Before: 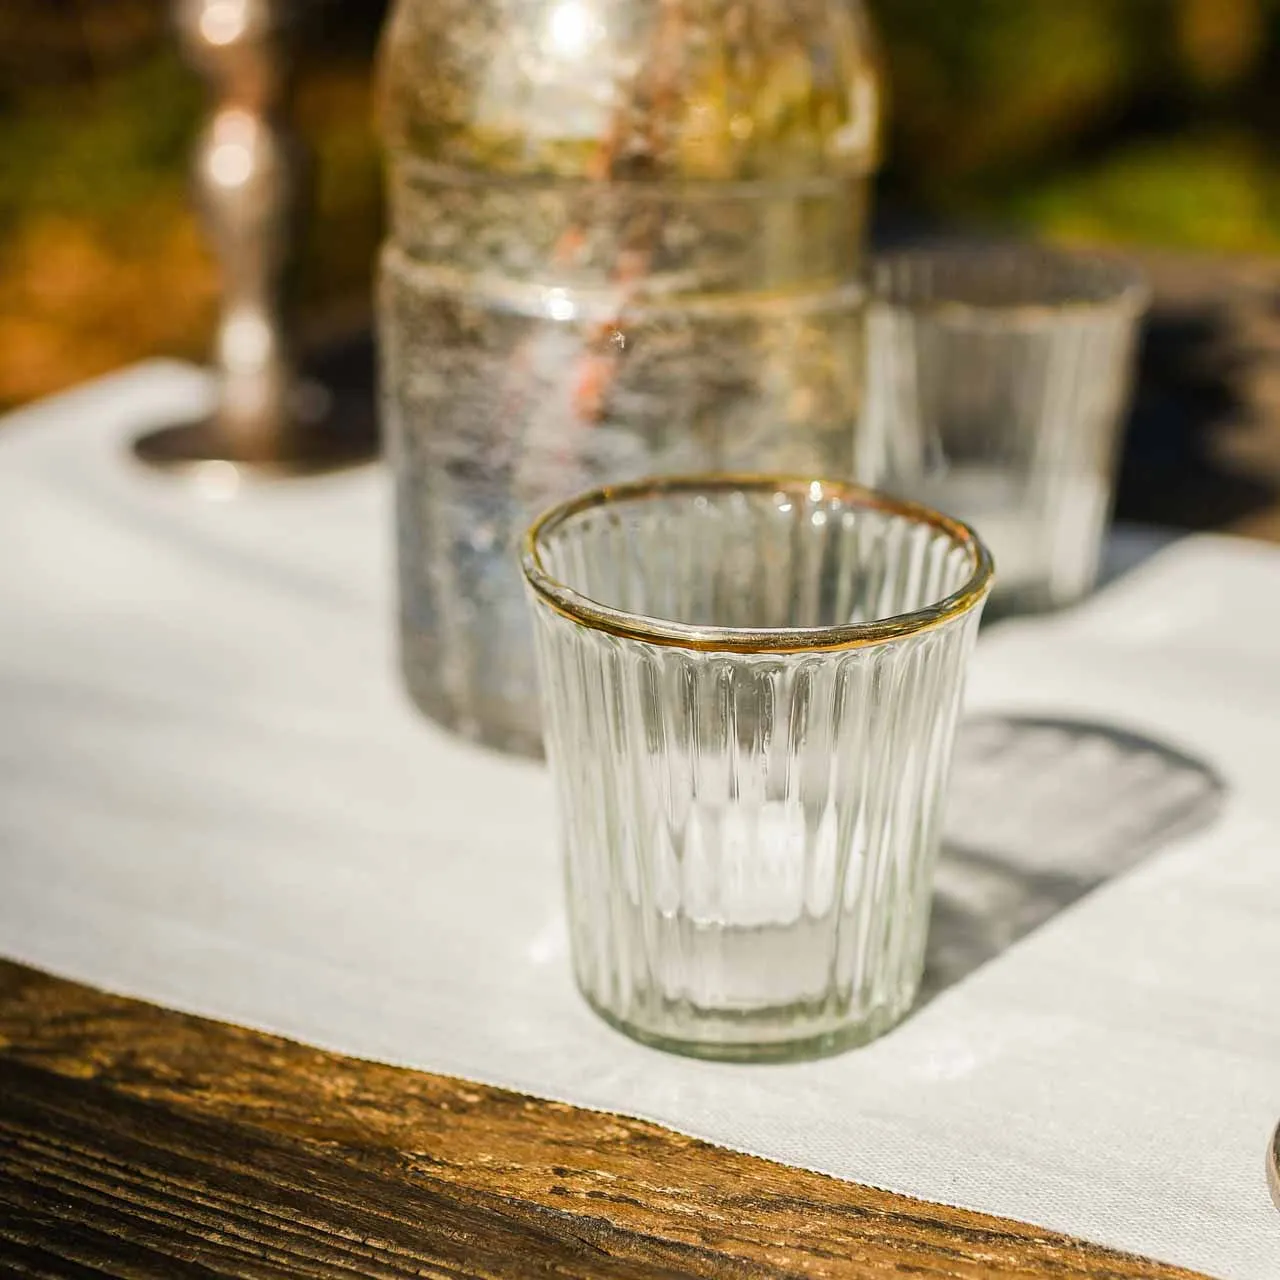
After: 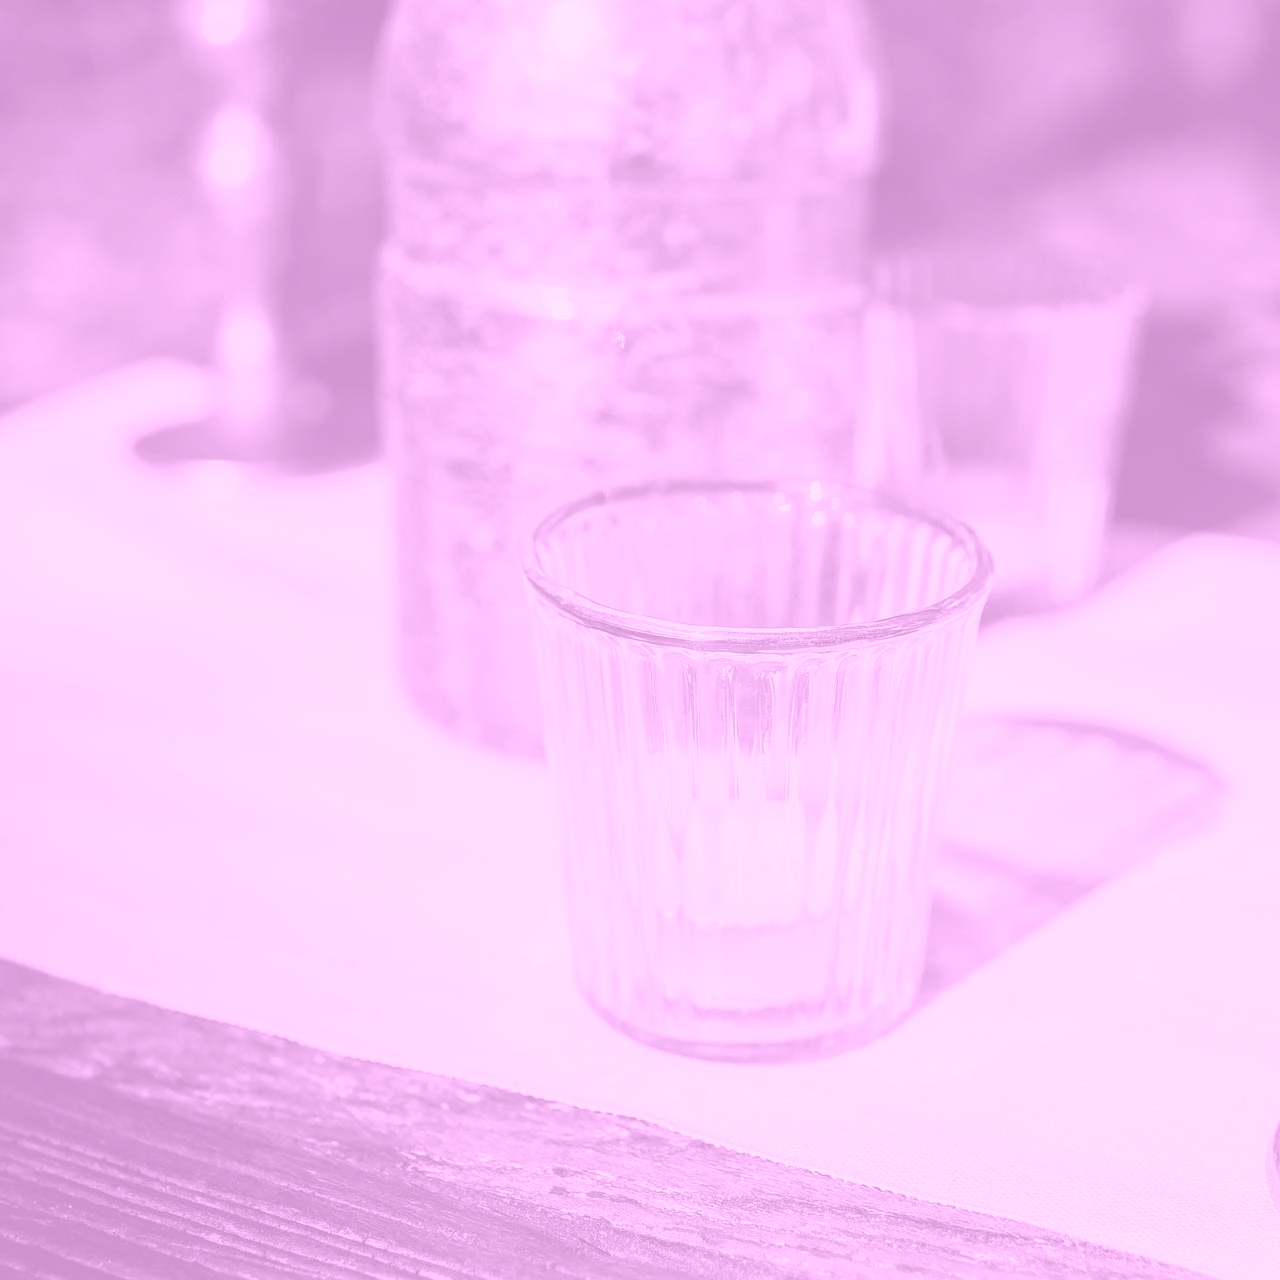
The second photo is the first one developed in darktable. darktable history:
colorize: hue 331.2°, saturation 69%, source mix 30.28%, lightness 69.02%, version 1
color correction: highlights a* -0.482, highlights b* 40, shadows a* 9.8, shadows b* -0.161
